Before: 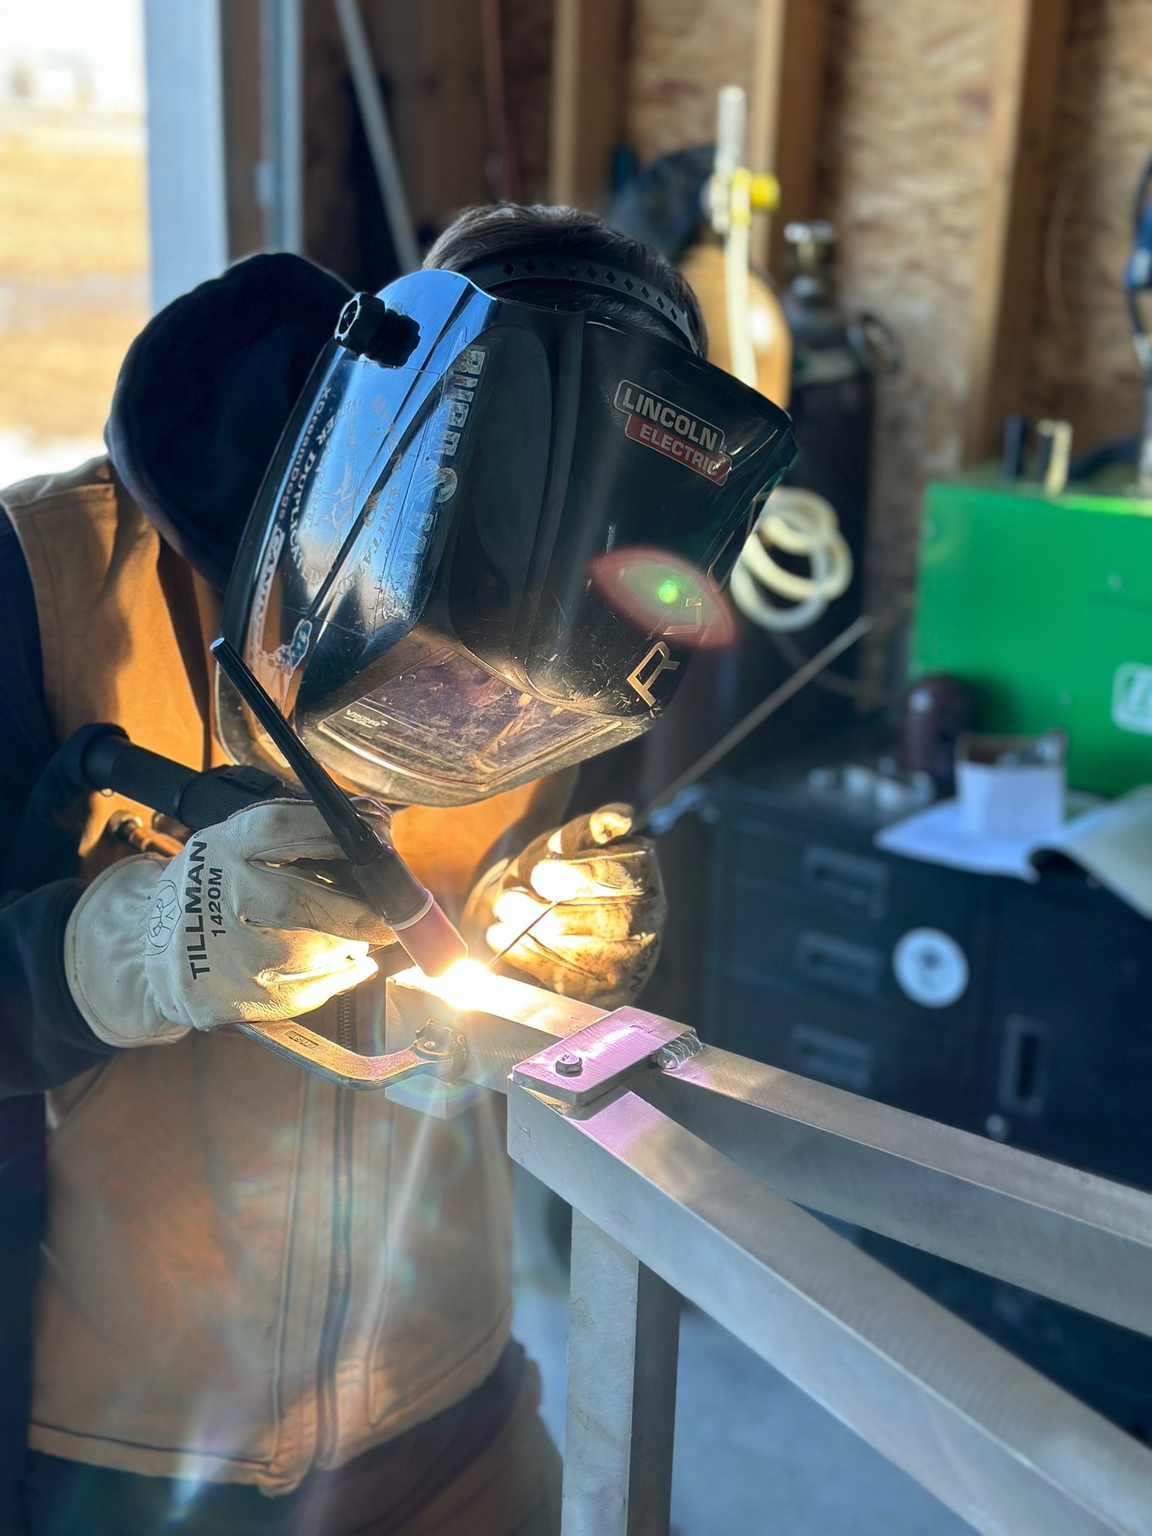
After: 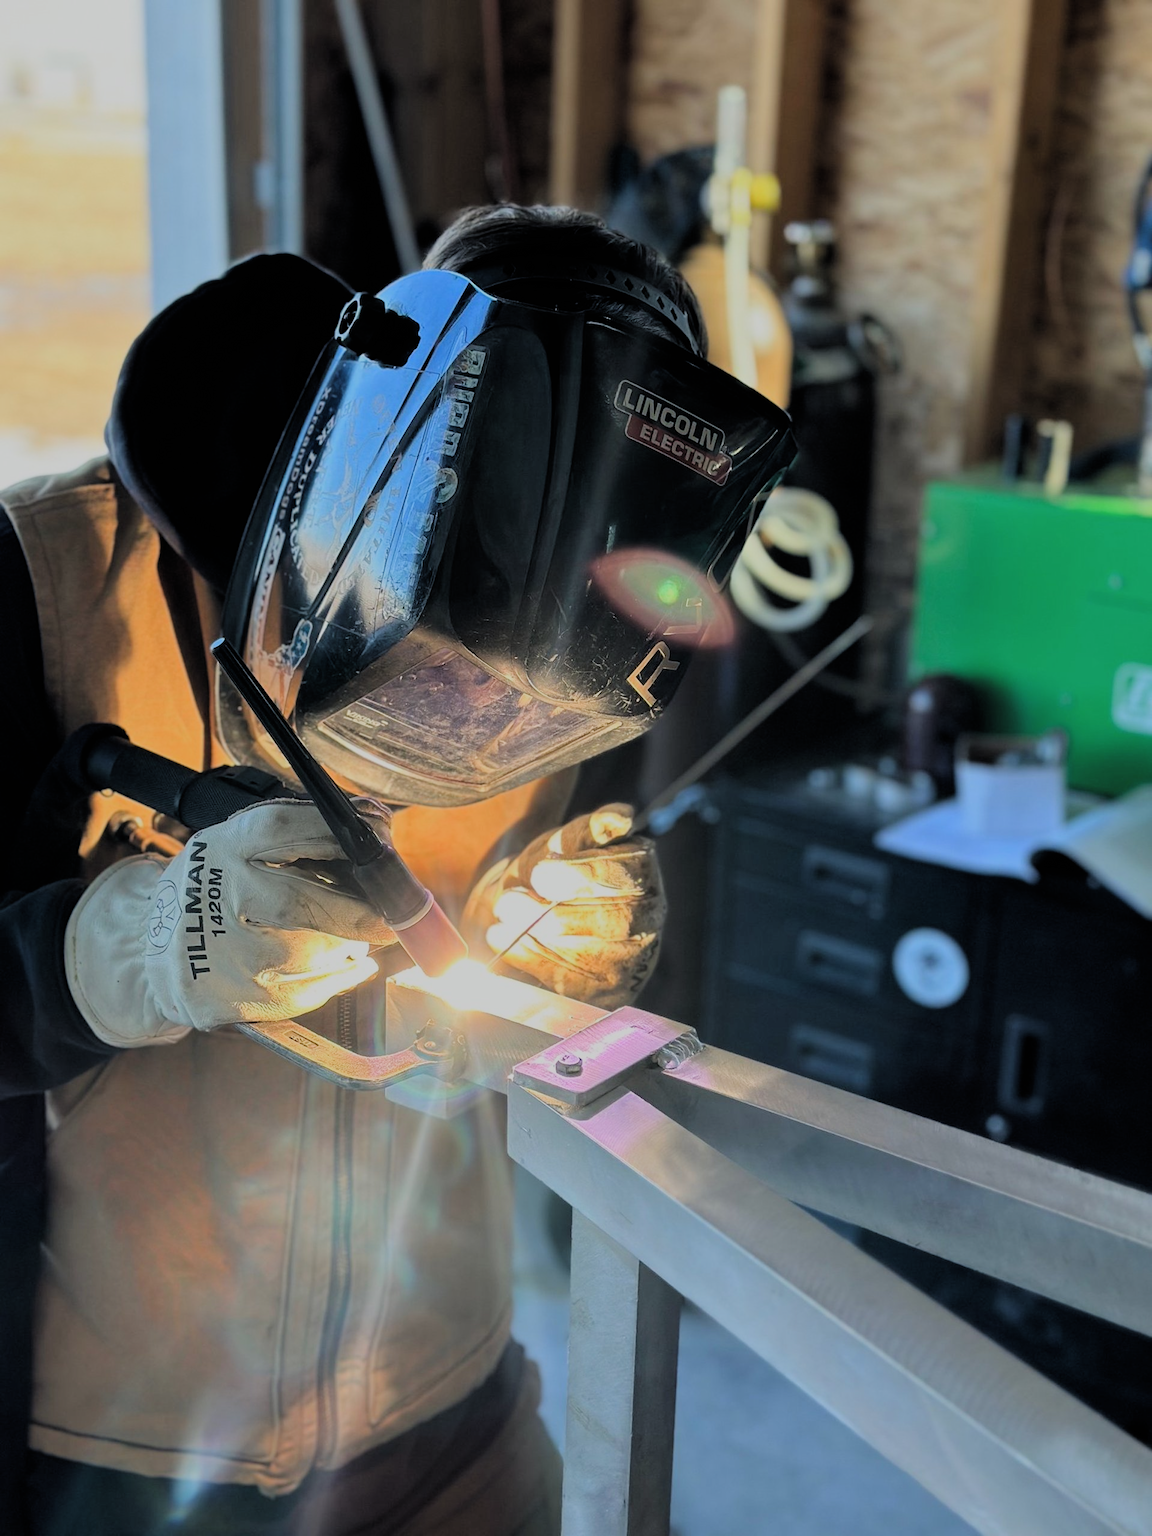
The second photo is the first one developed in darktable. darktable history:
filmic rgb: black relative exposure -6.06 EV, white relative exposure 6.96 EV, hardness 2.23, add noise in highlights 0, preserve chrominance luminance Y, color science v3 (2019), use custom middle-gray values true, iterations of high-quality reconstruction 10, contrast in highlights soft
